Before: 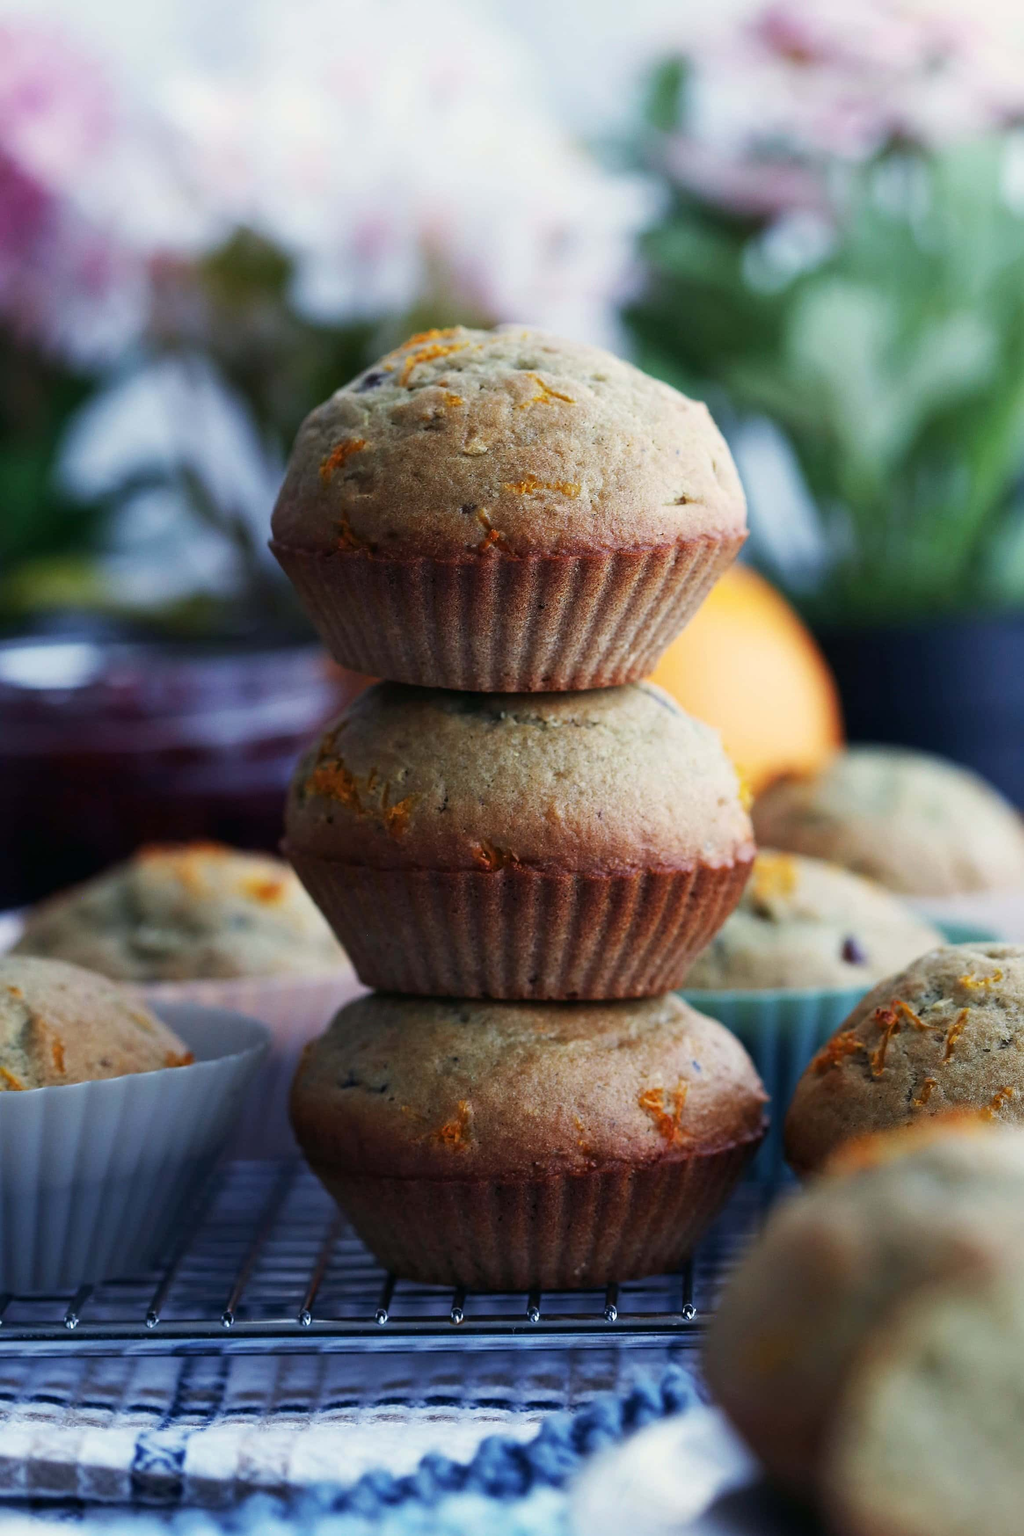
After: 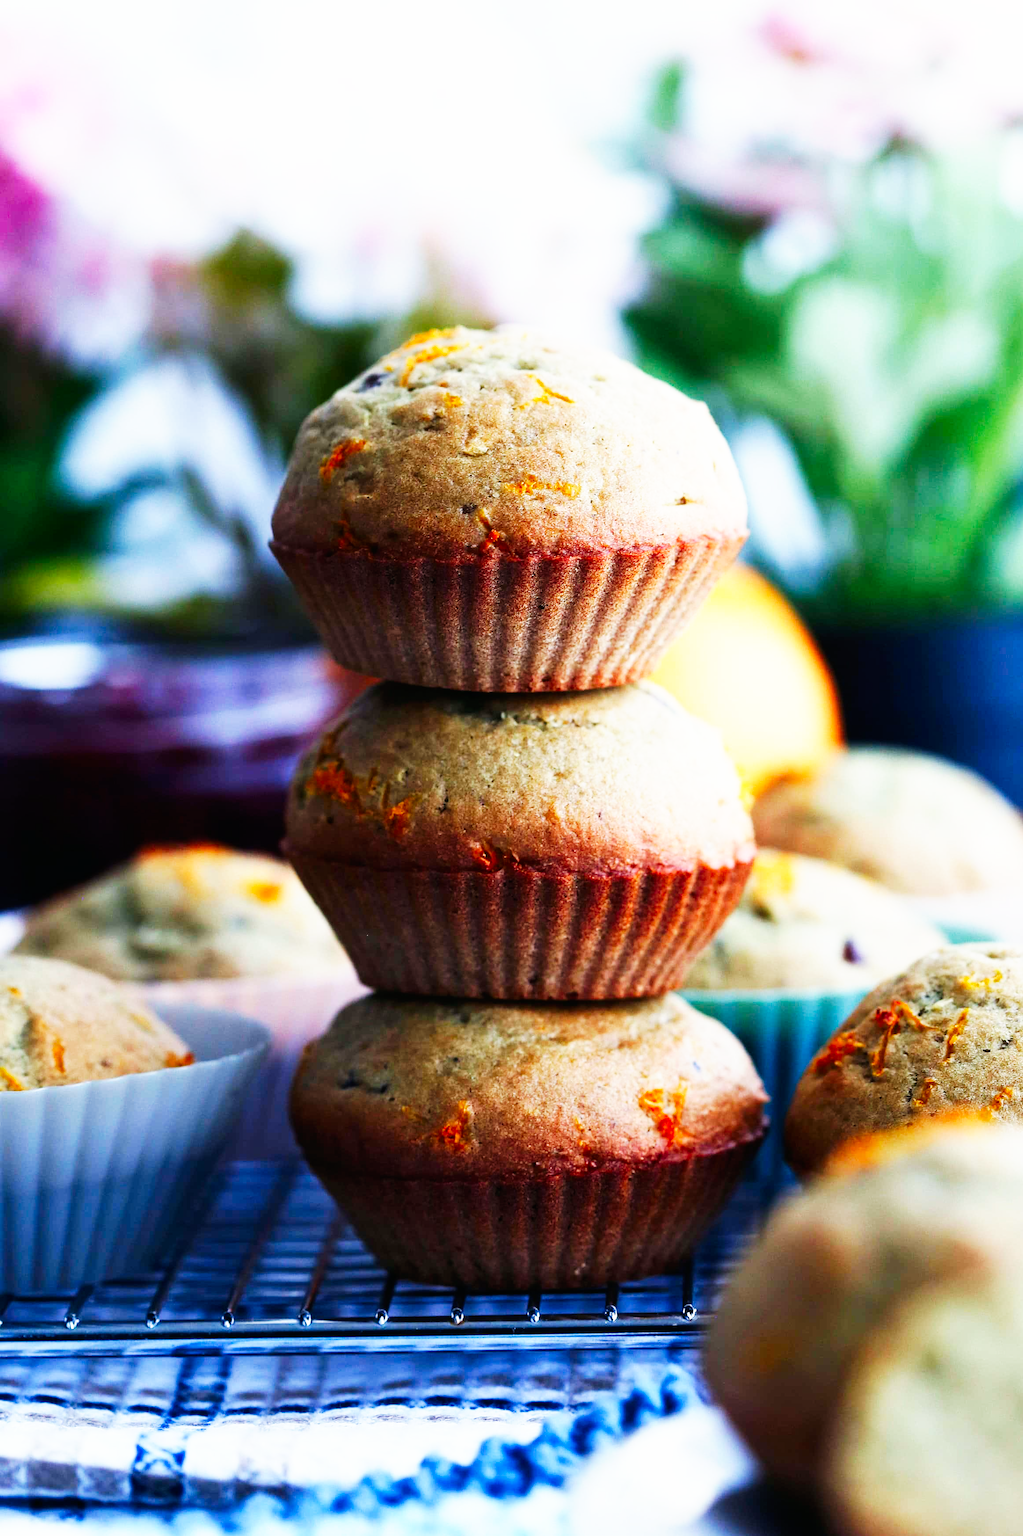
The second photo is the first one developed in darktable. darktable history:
contrast brightness saturation: saturation 0.185
base curve: curves: ch0 [(0, 0) (0.007, 0.004) (0.027, 0.03) (0.046, 0.07) (0.207, 0.54) (0.442, 0.872) (0.673, 0.972) (1, 1)], preserve colors none
